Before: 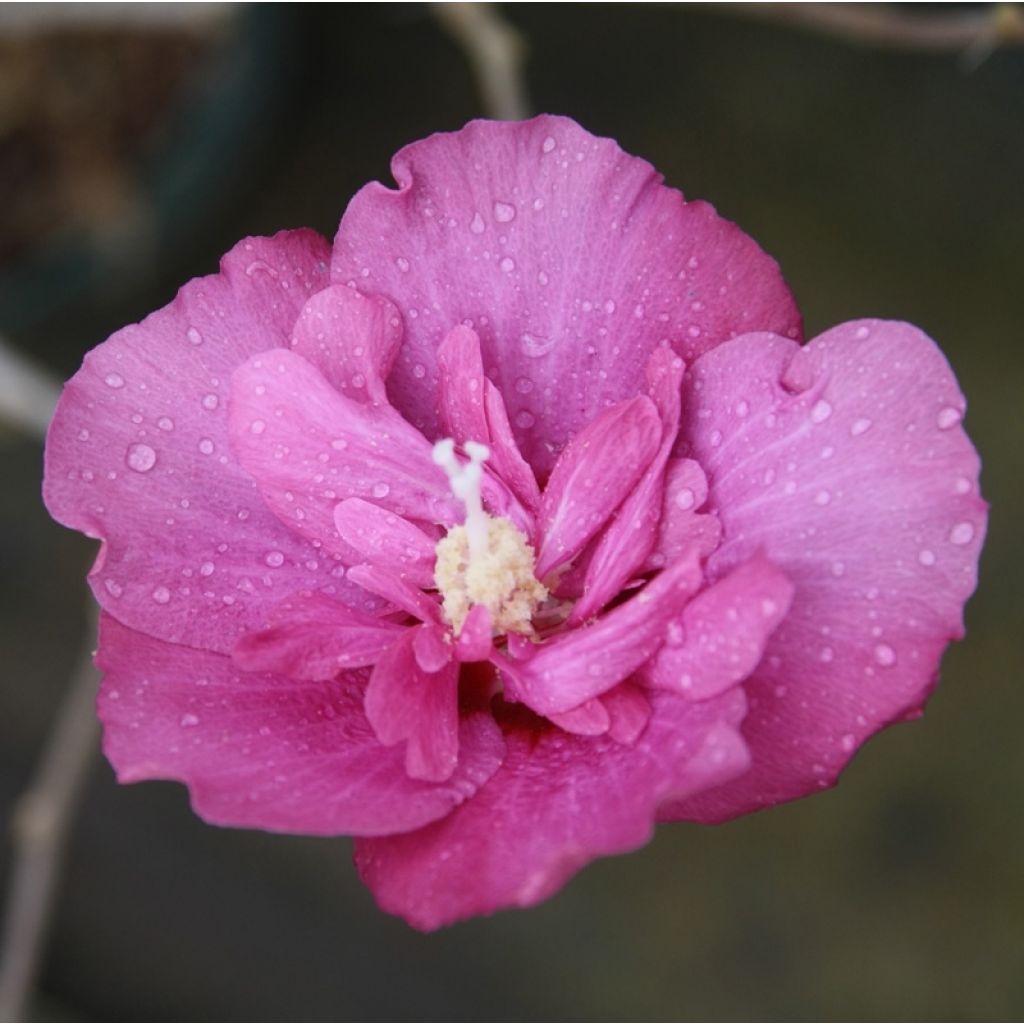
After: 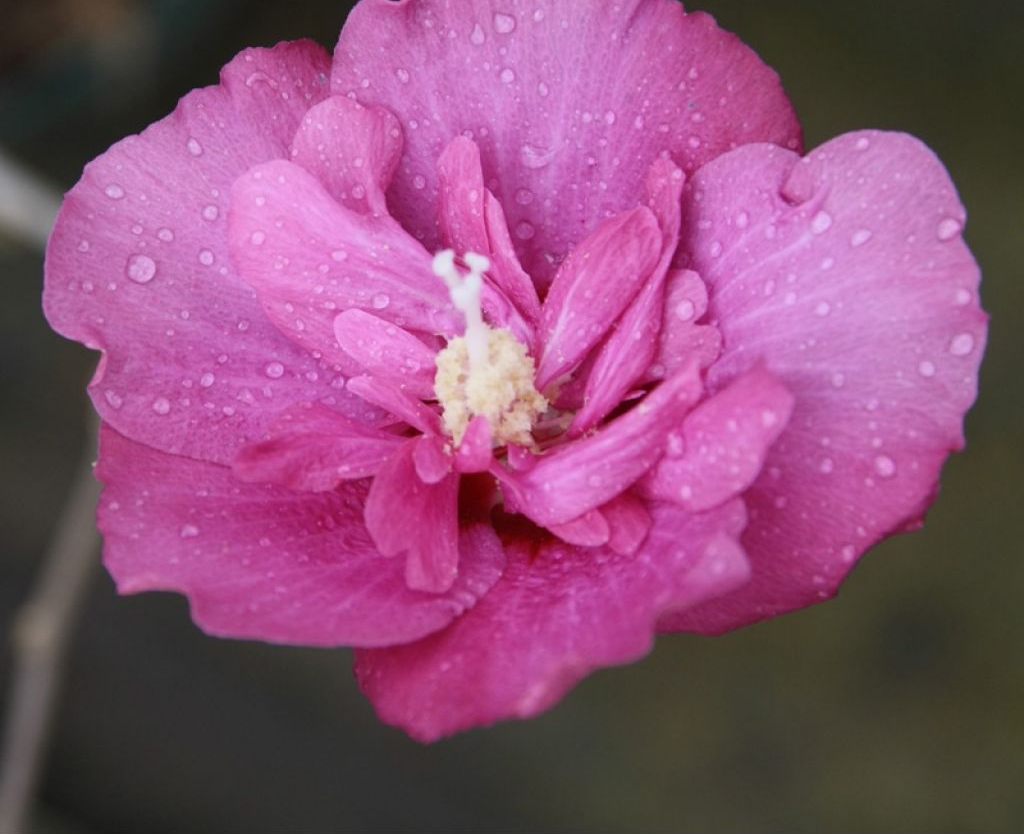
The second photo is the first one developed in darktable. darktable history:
crop and rotate: top 18.512%
